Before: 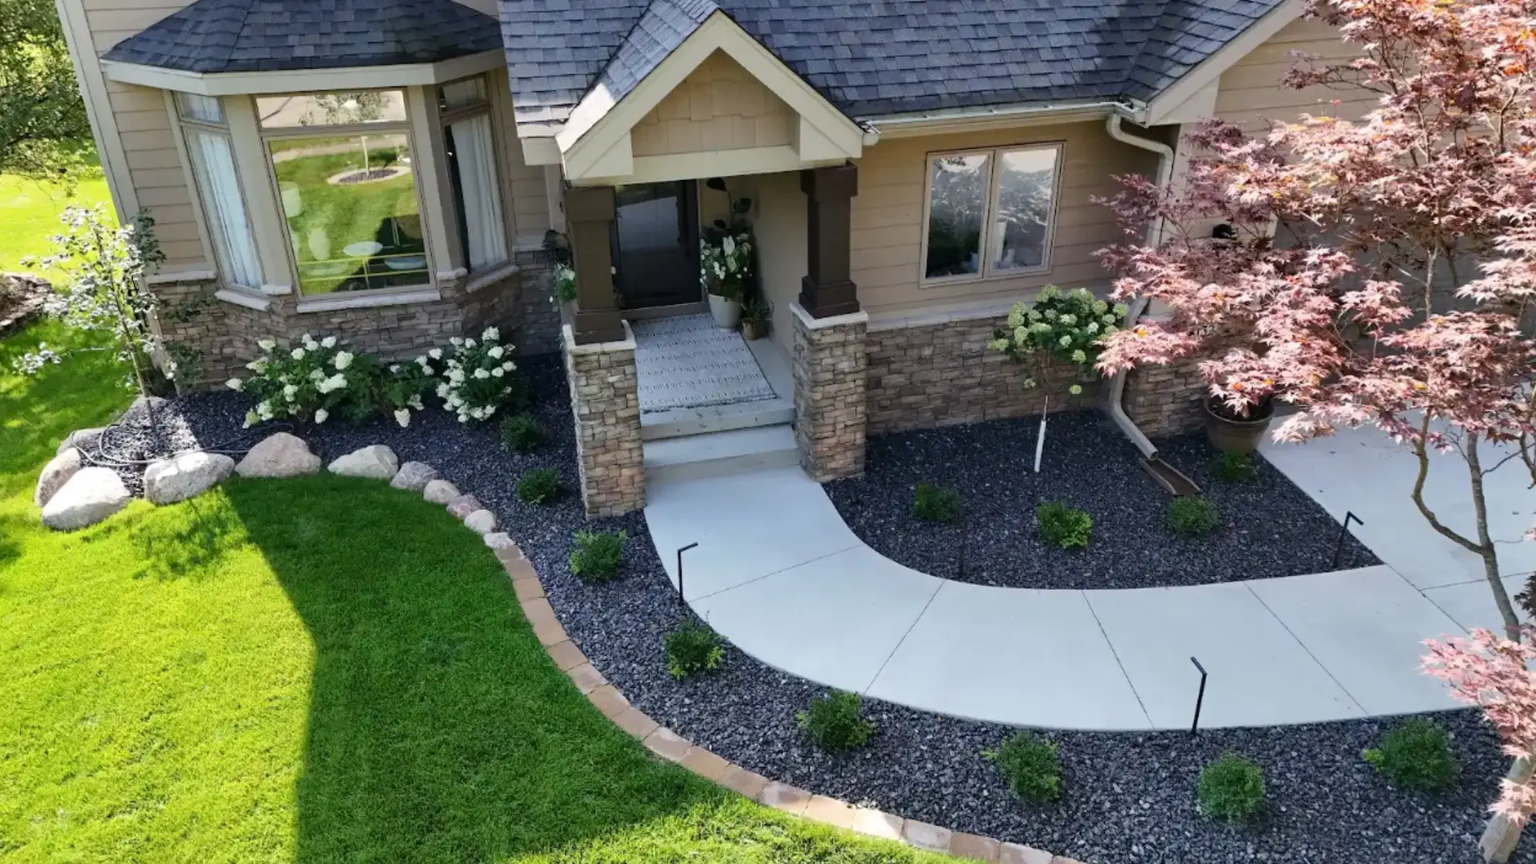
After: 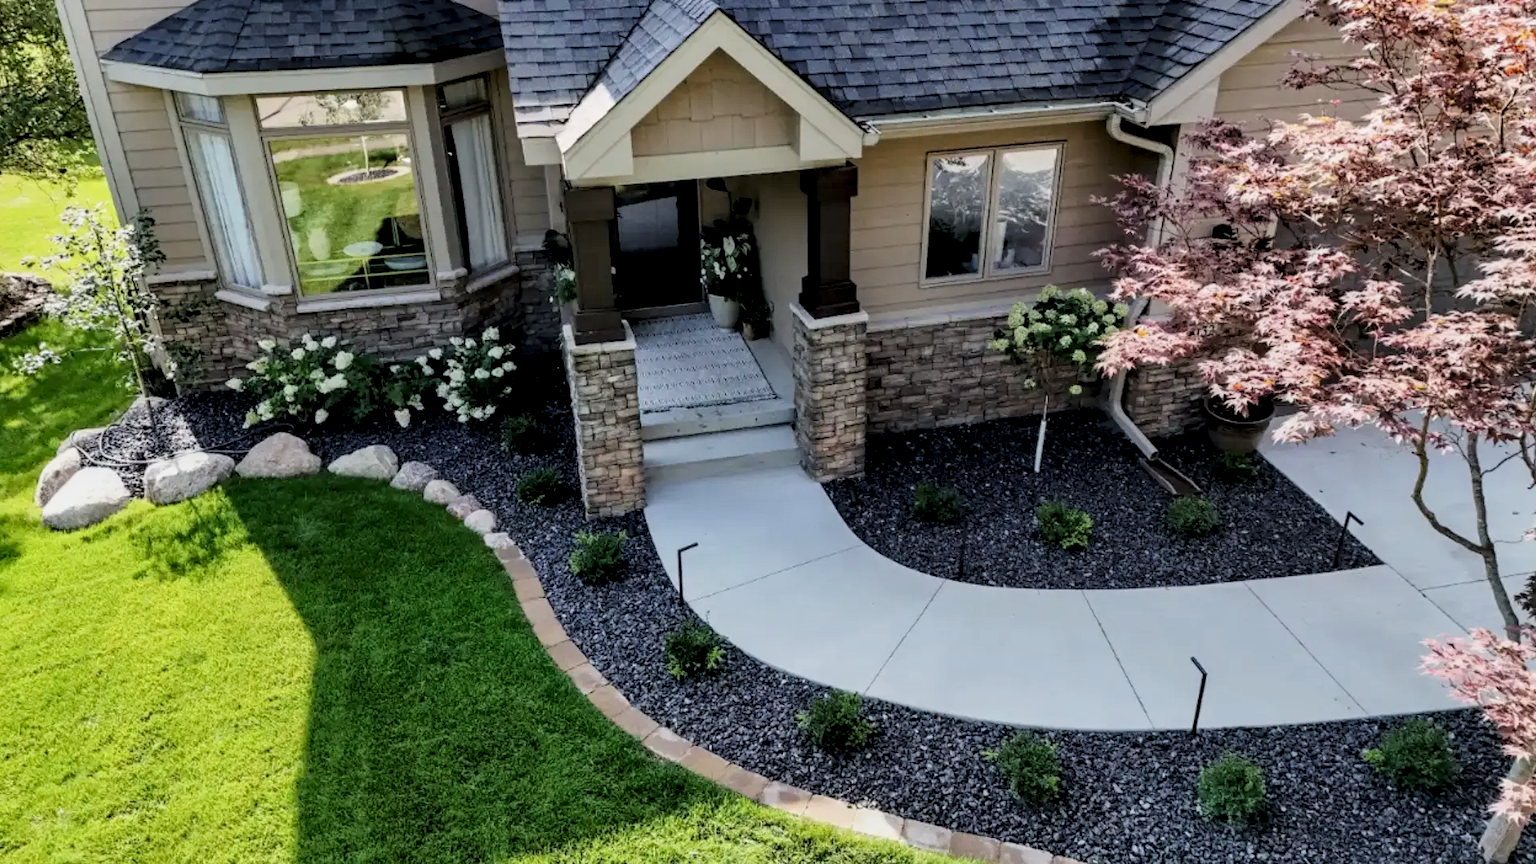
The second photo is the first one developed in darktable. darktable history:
exposure: exposure -0.111 EV, compensate exposure bias true, compensate highlight preservation false
local contrast: detail 142%
levels: levels [0.031, 0.5, 0.969]
filmic rgb: black relative exposure -7.98 EV, white relative exposure 3.78 EV, hardness 4.38
